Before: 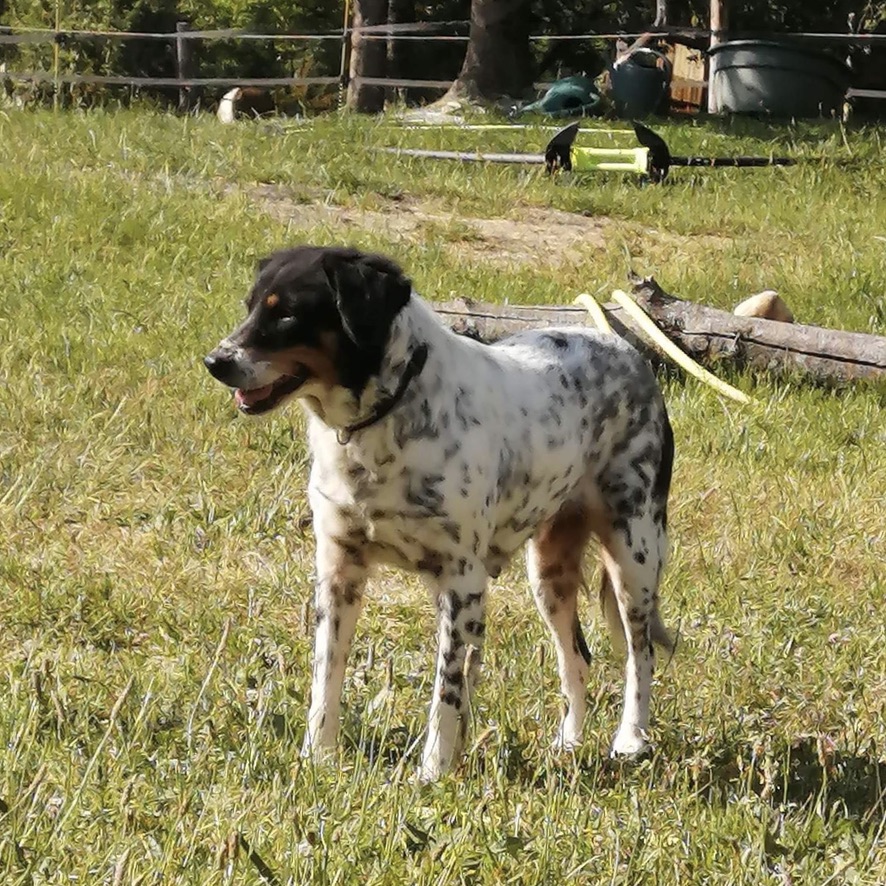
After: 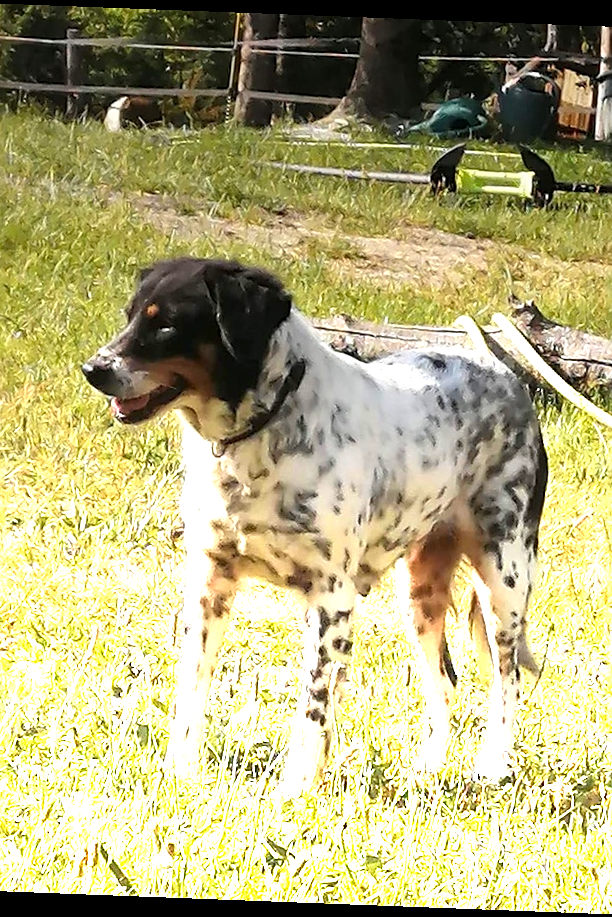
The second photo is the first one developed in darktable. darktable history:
rotate and perspective: rotation 2.17°, automatic cropping off
graduated density: density -3.9 EV
crop and rotate: left 15.546%, right 17.787%
sharpen: on, module defaults
